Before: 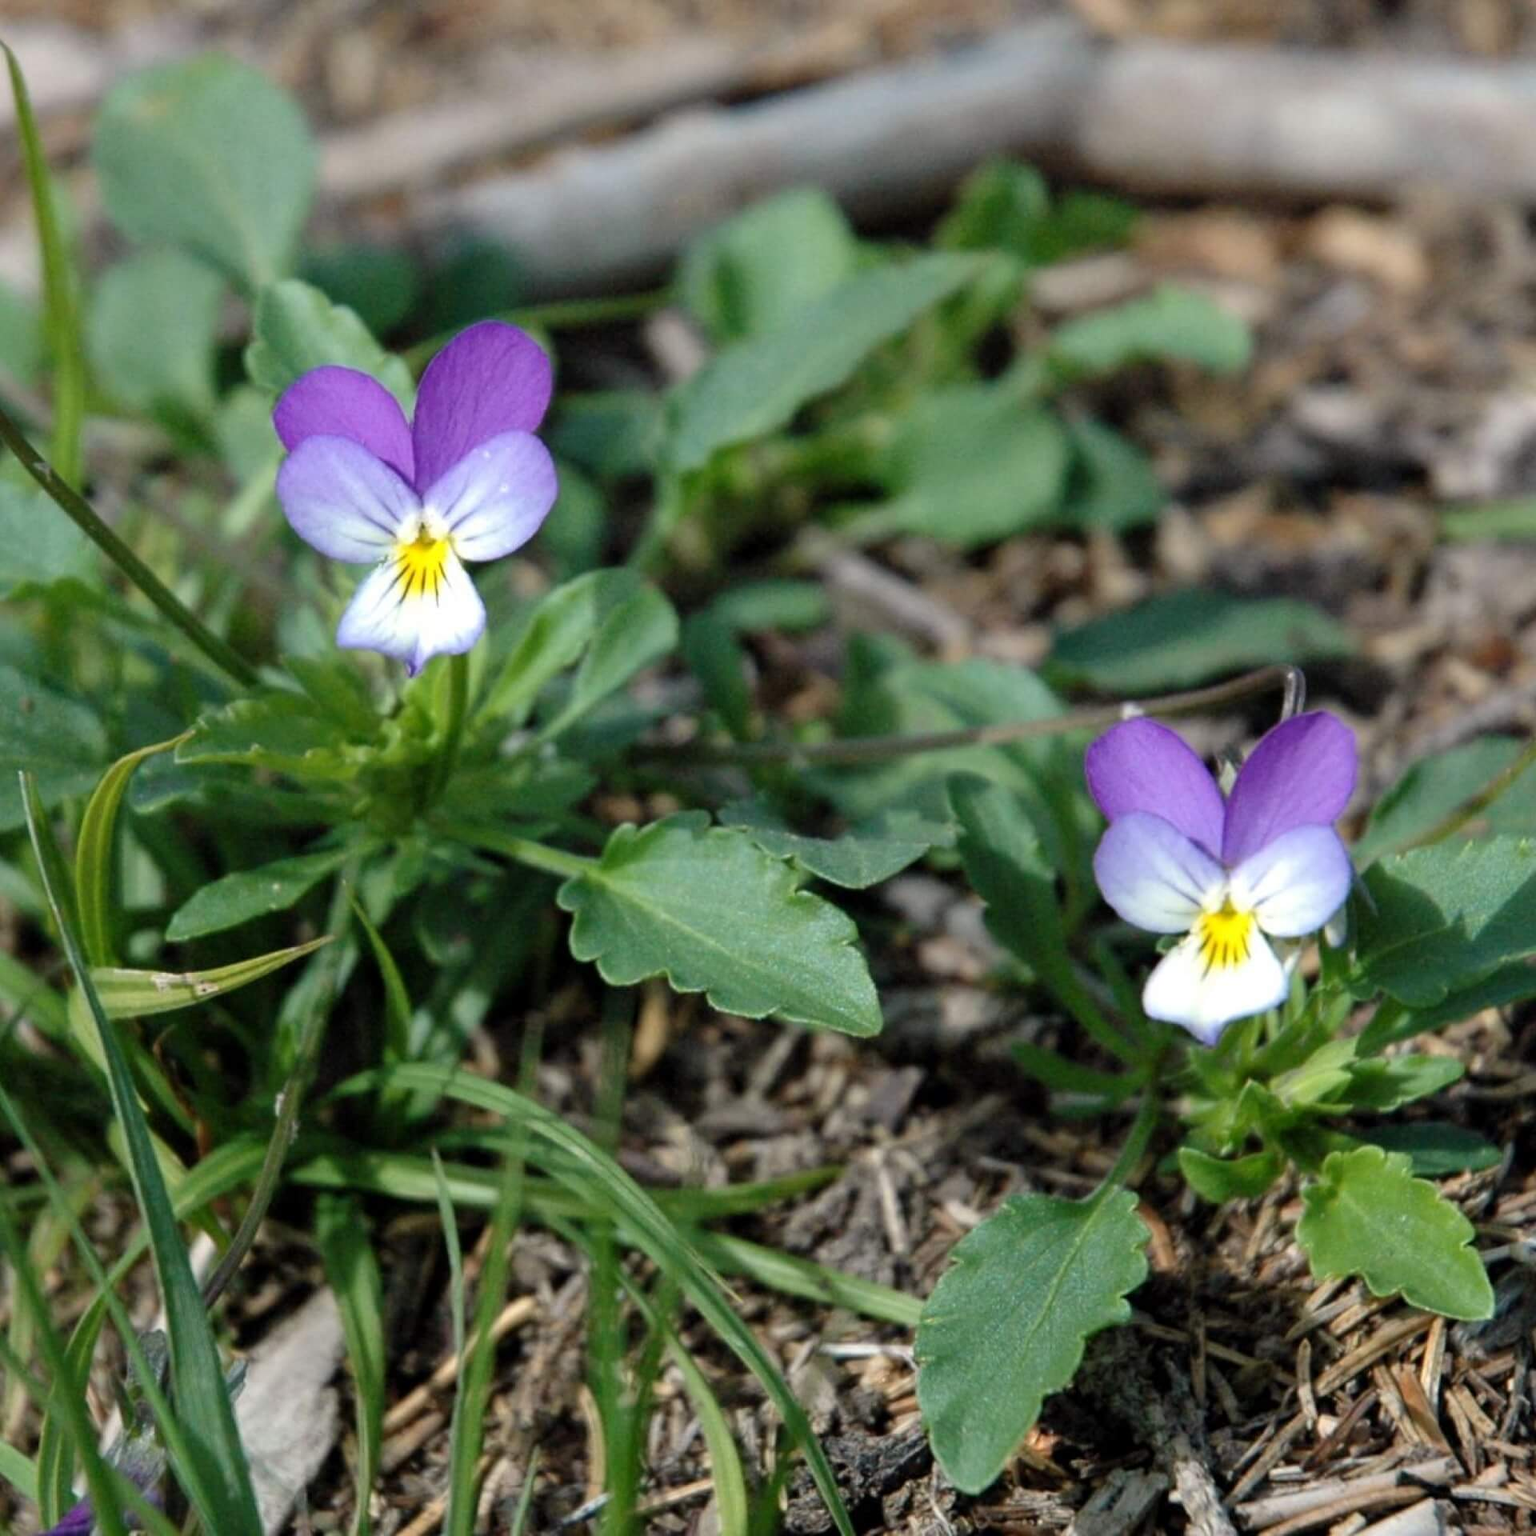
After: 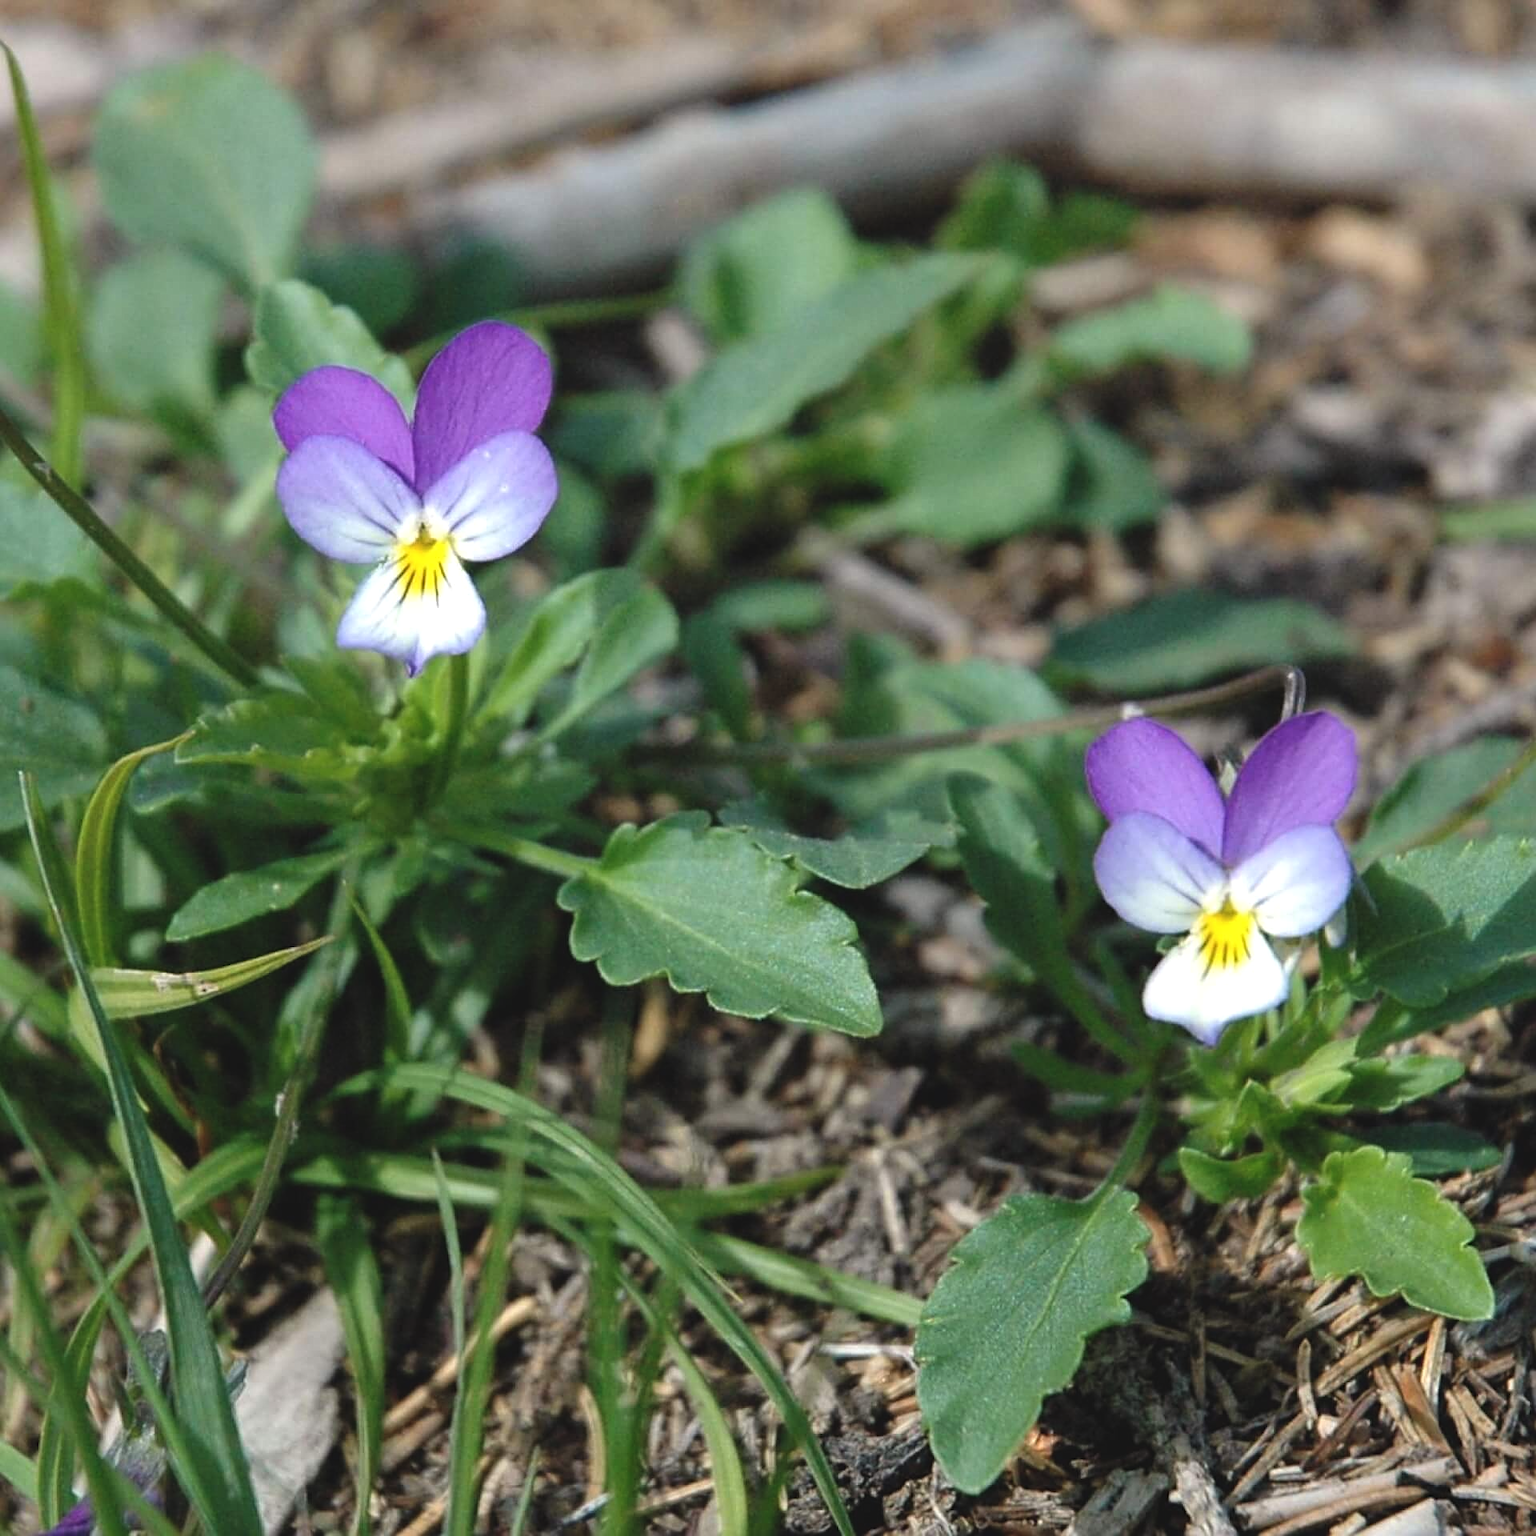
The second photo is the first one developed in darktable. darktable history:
sharpen: on, module defaults
exposure: black level correction -0.008, exposure 0.067 EV, compensate highlight preservation false
